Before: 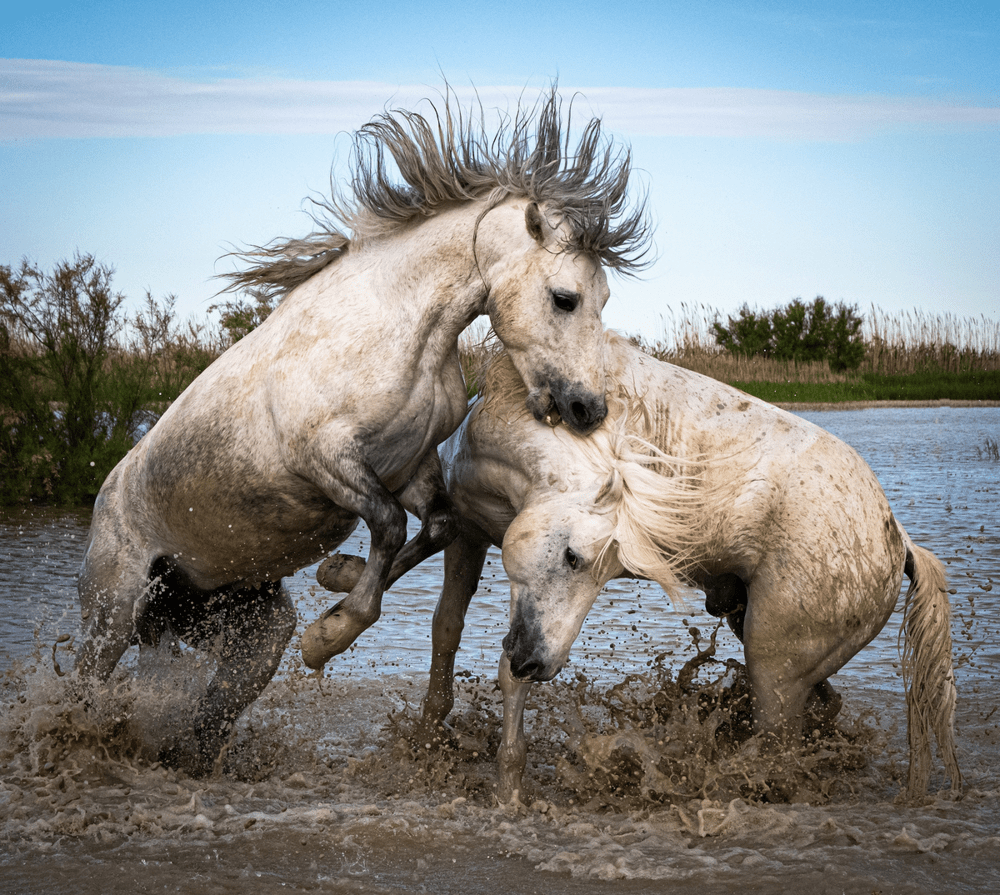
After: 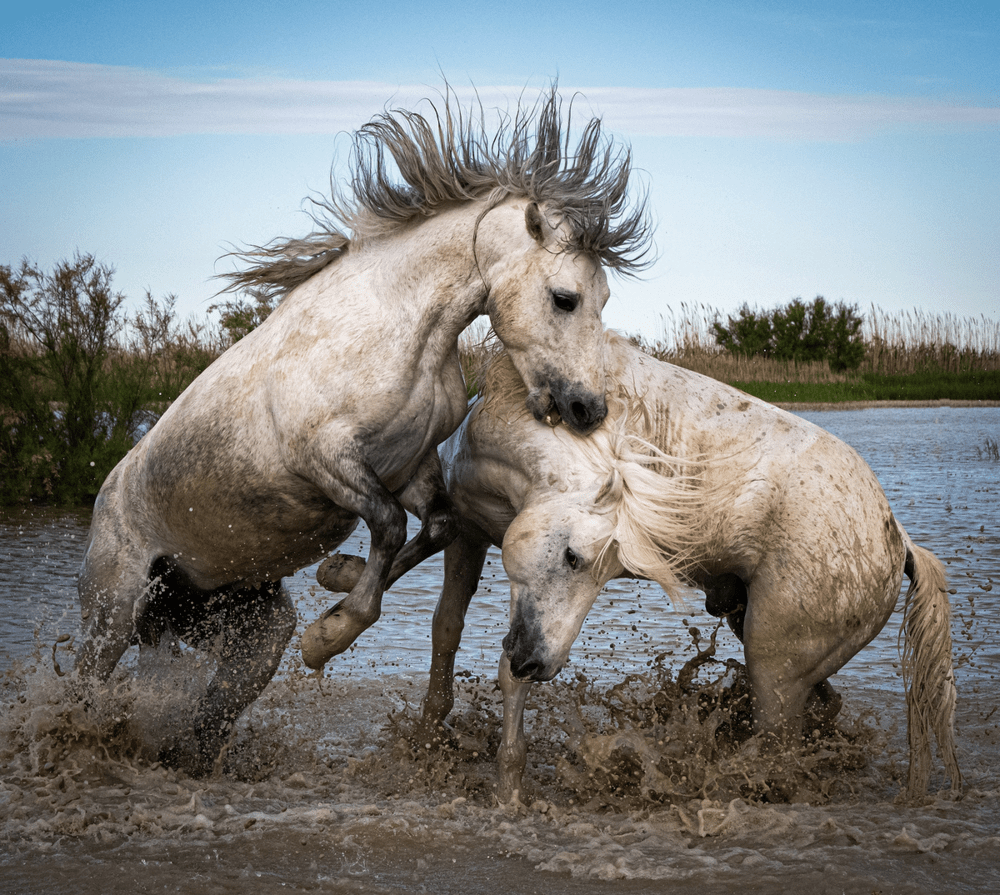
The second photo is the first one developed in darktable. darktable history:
base curve: curves: ch0 [(0, 0) (0.74, 0.67) (1, 1)]
contrast brightness saturation: saturation -0.05
